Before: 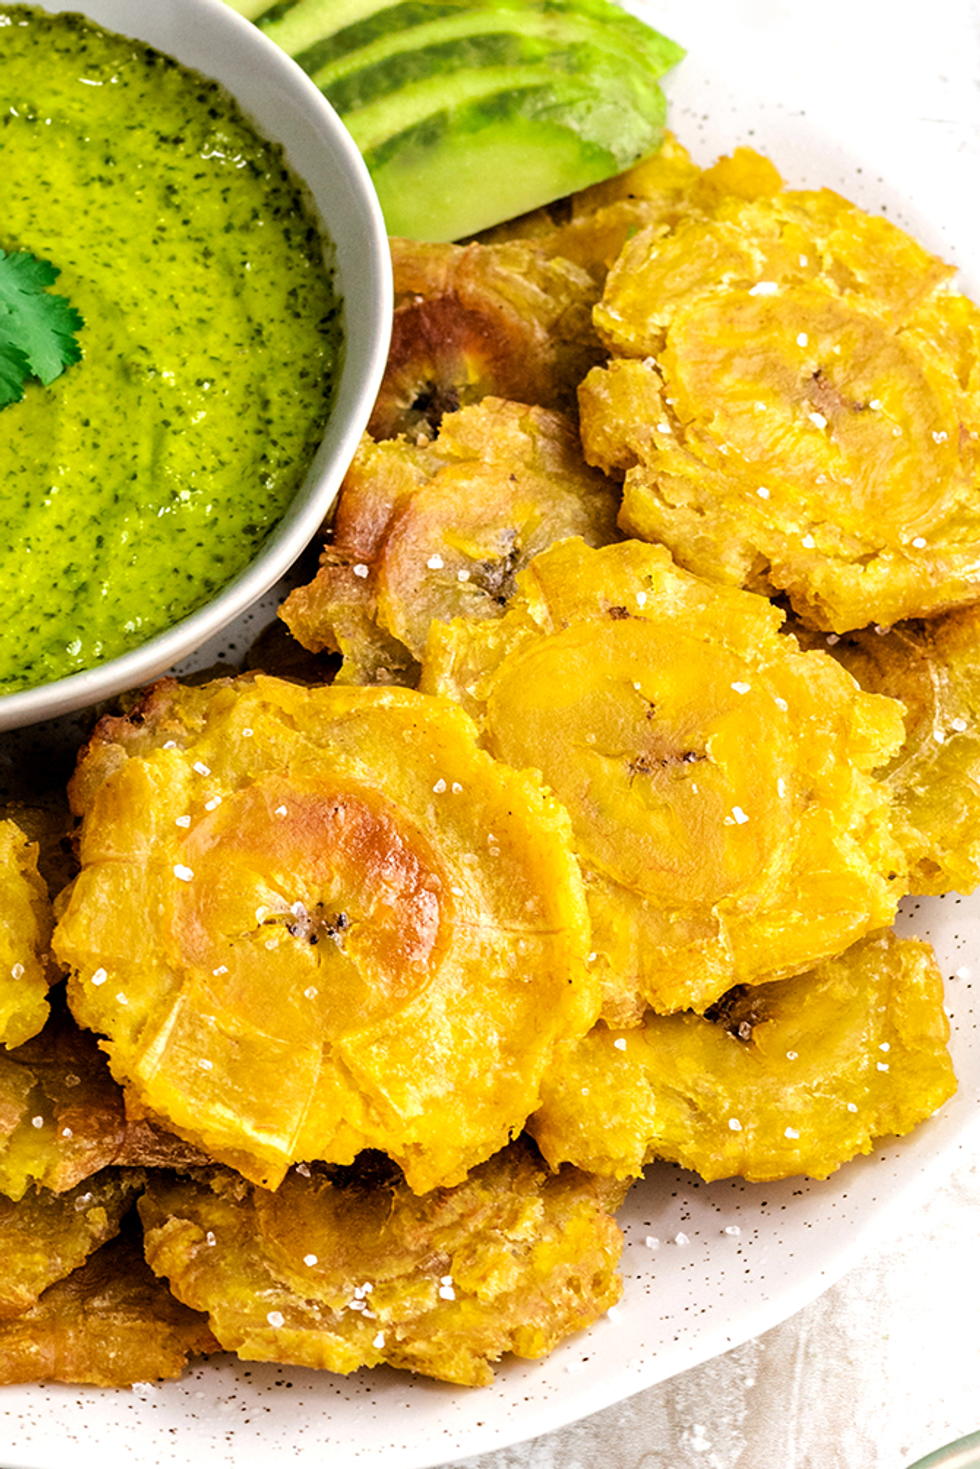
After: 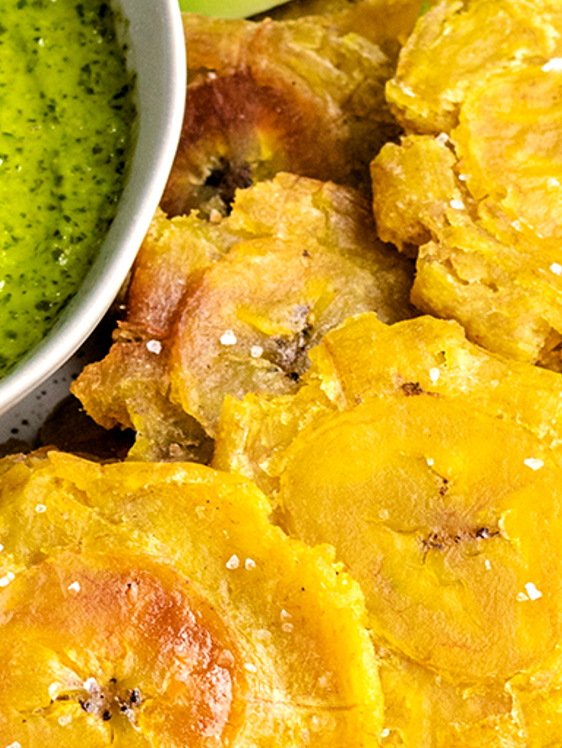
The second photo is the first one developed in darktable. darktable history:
crop: left 21.177%, top 15.308%, right 21.401%, bottom 33.766%
